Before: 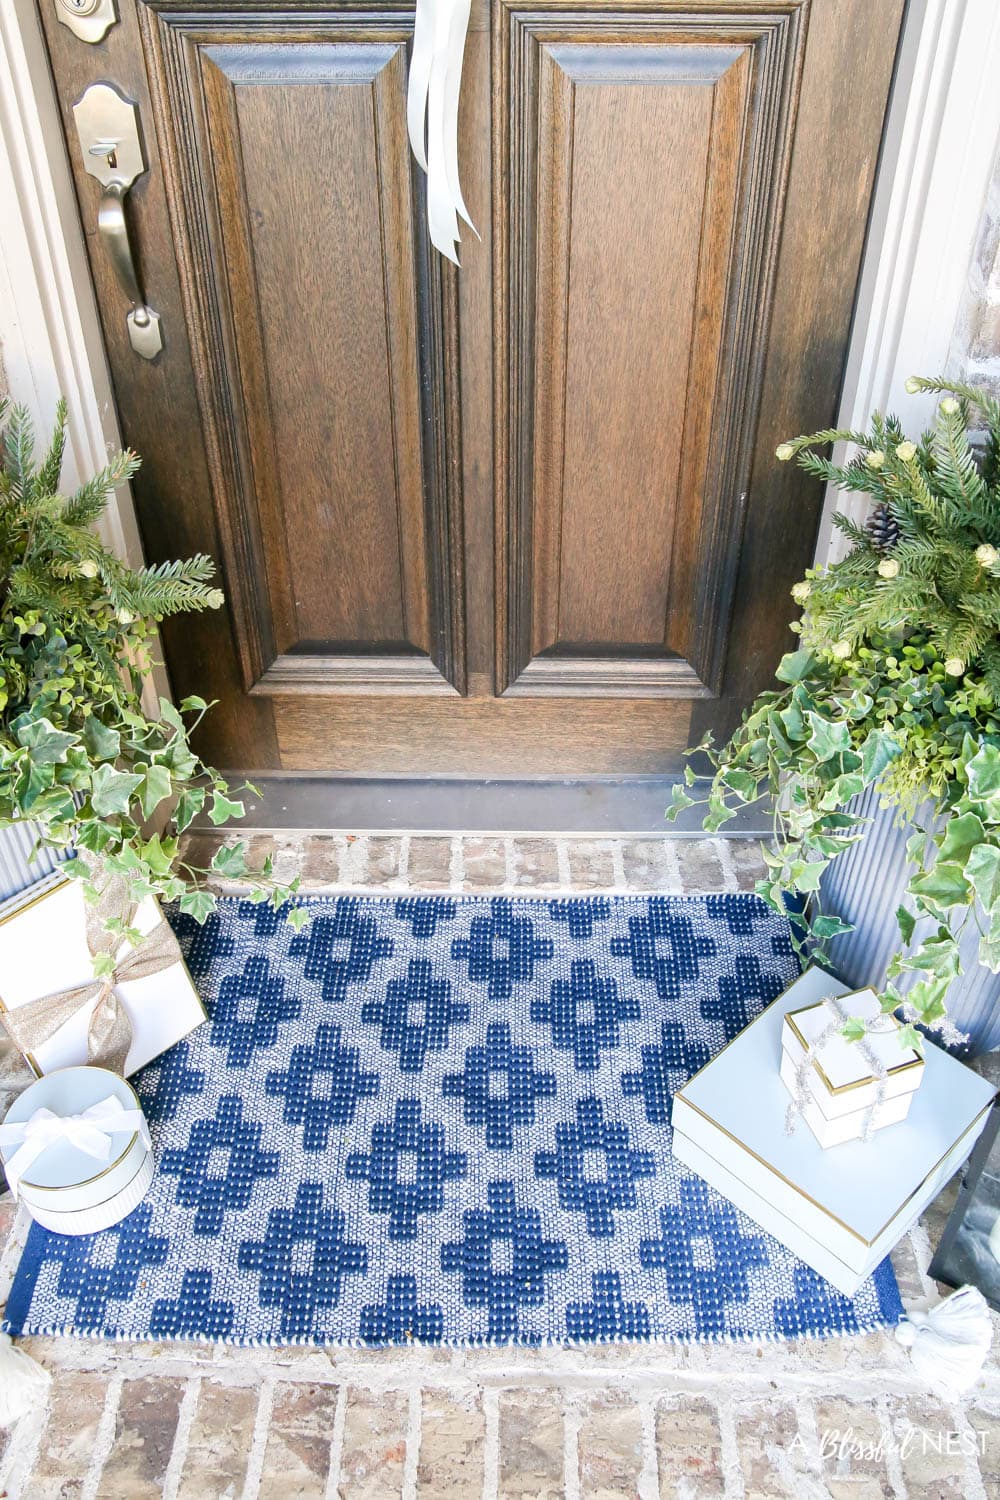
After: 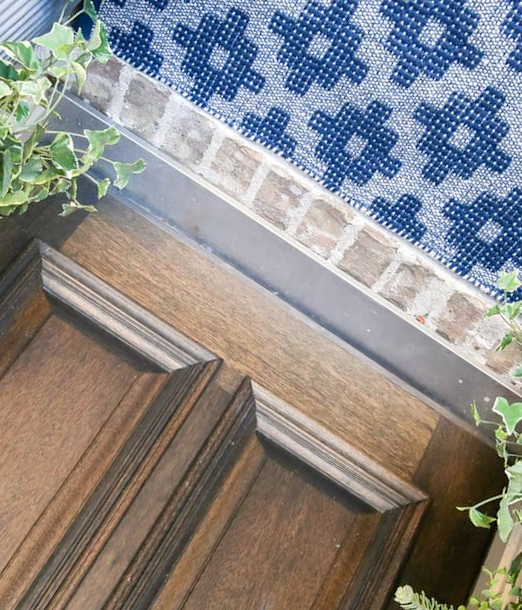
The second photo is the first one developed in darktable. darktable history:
crop and rotate: angle 147.02°, left 9.097%, top 15.558%, right 4.381%, bottom 17.036%
